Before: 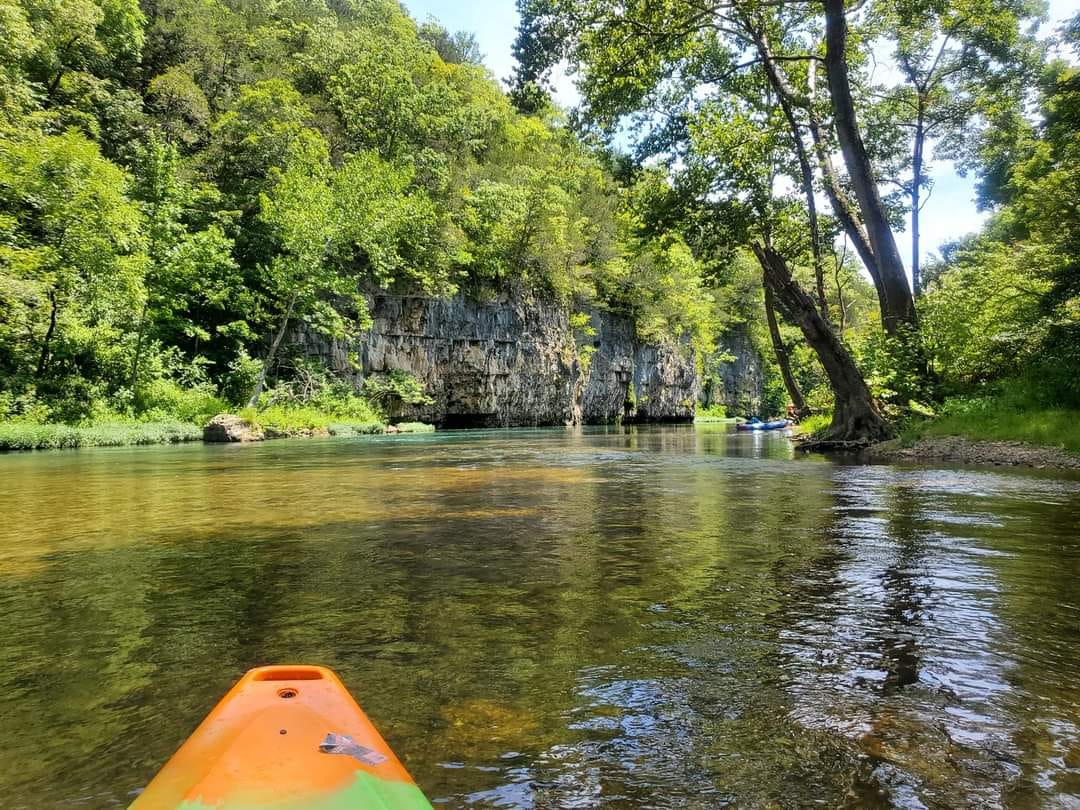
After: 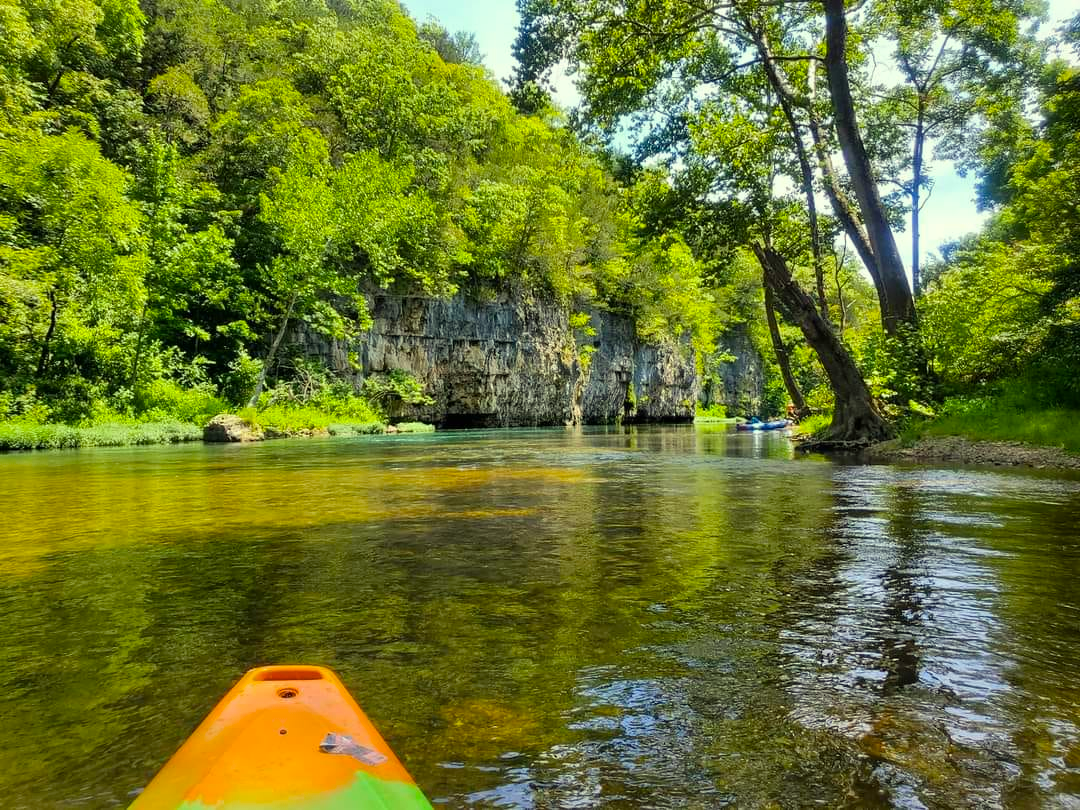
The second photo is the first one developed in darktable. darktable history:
color correction: highlights a* -5.94, highlights b* 11.19
color balance rgb: perceptual saturation grading › global saturation 20%, global vibrance 20%
